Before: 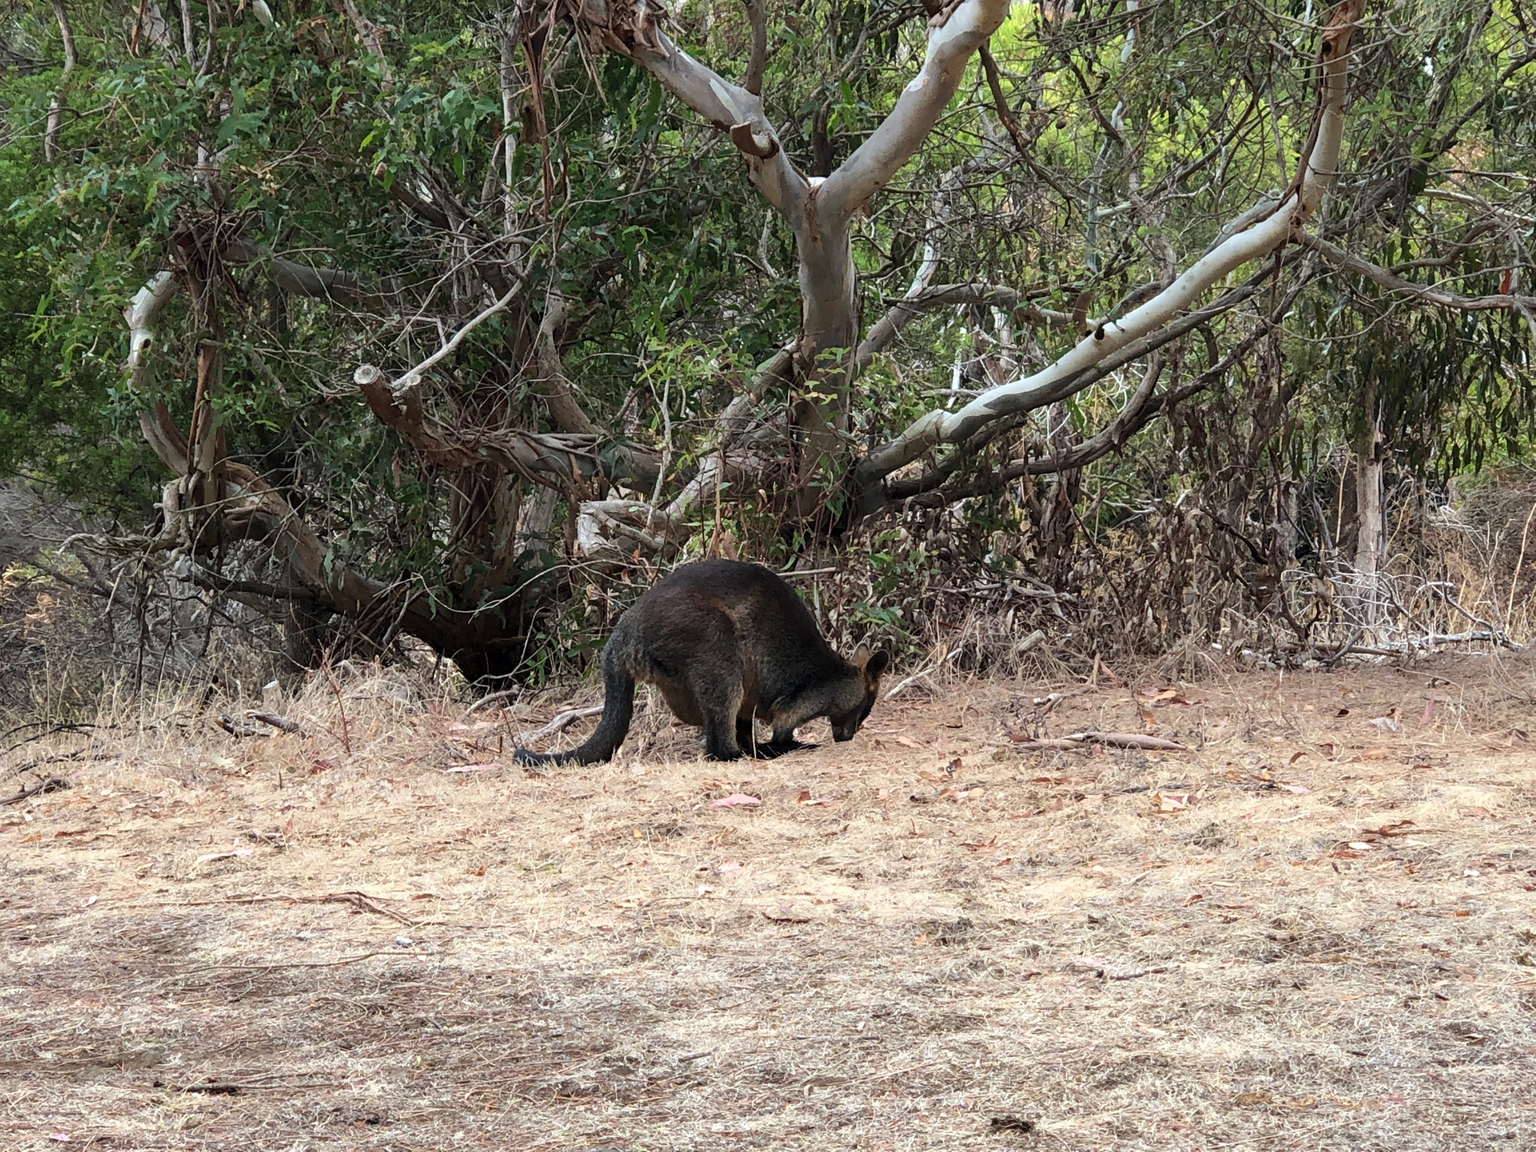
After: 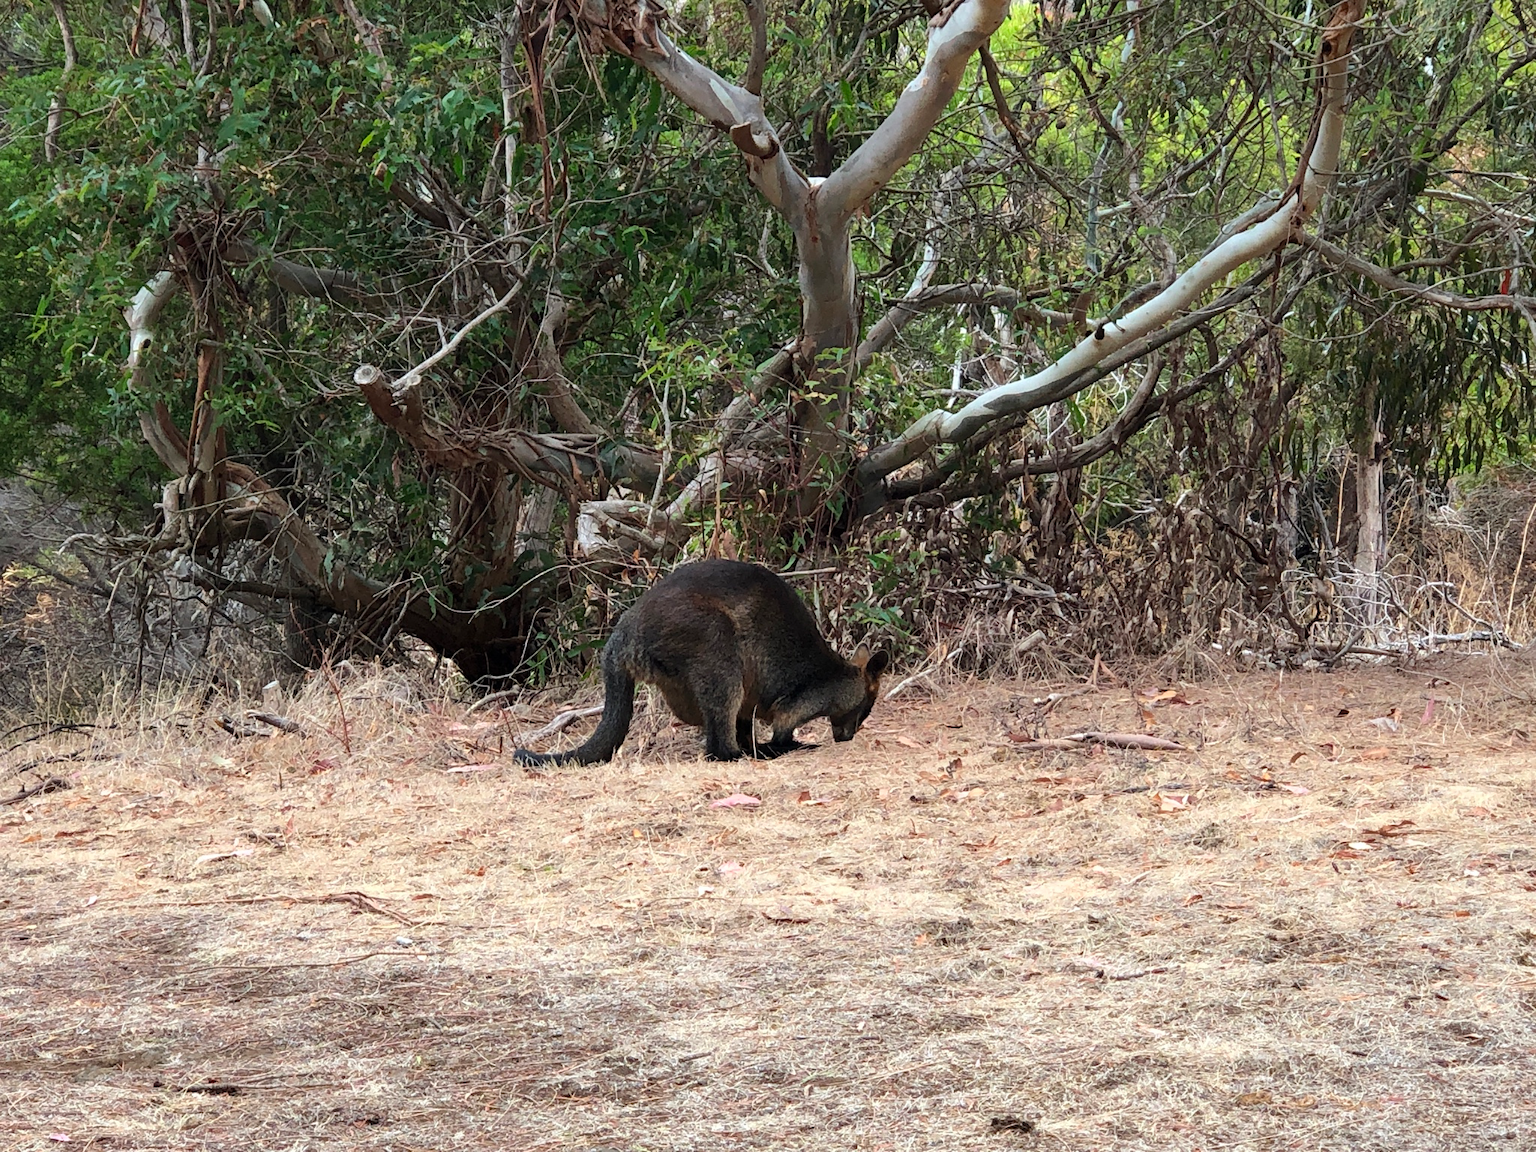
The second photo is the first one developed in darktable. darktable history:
color calibration: illuminant same as pipeline (D50), adaptation XYZ, x 0.346, y 0.359, temperature 5014.86 K
